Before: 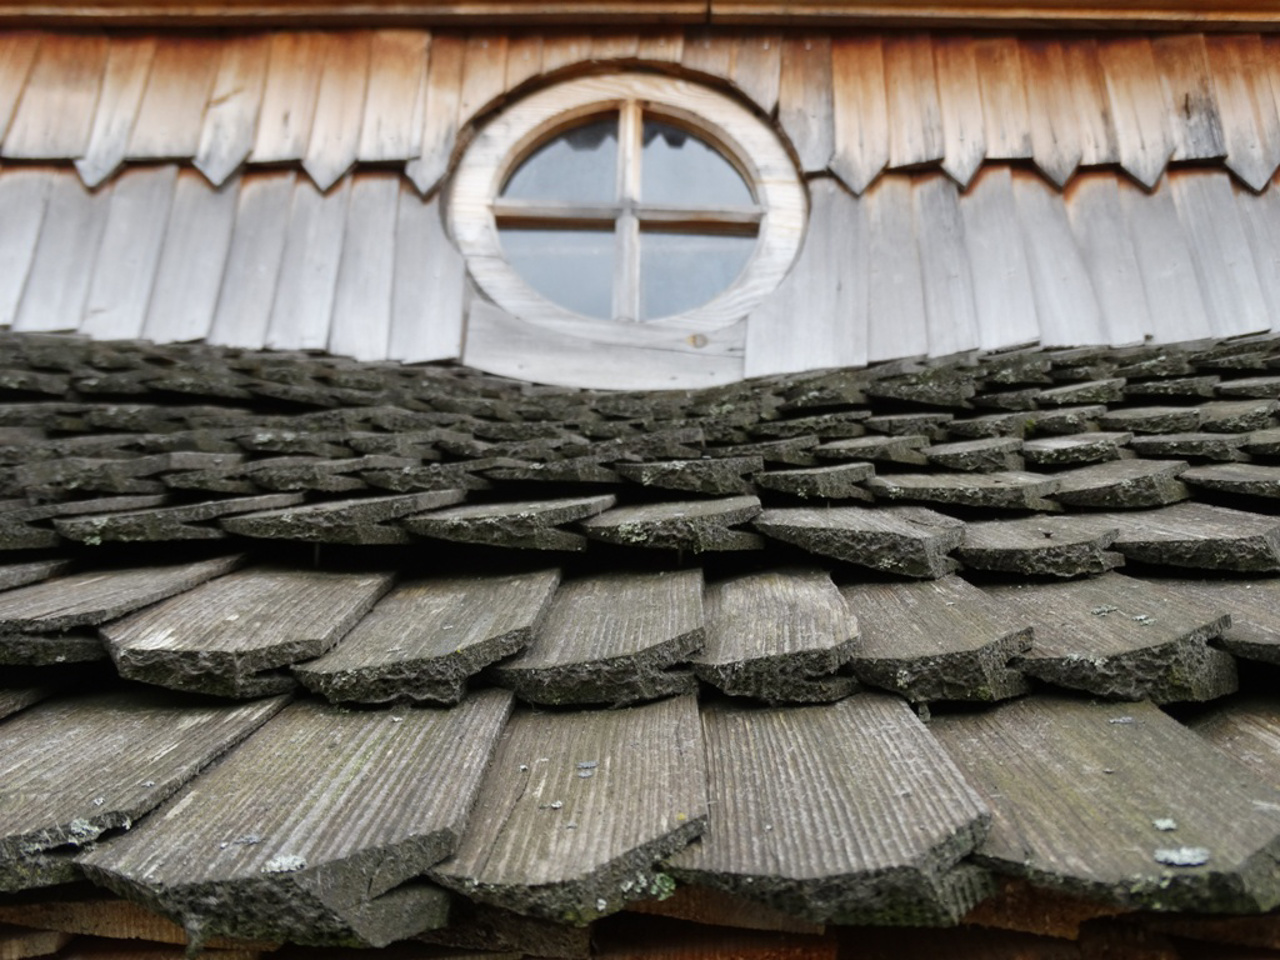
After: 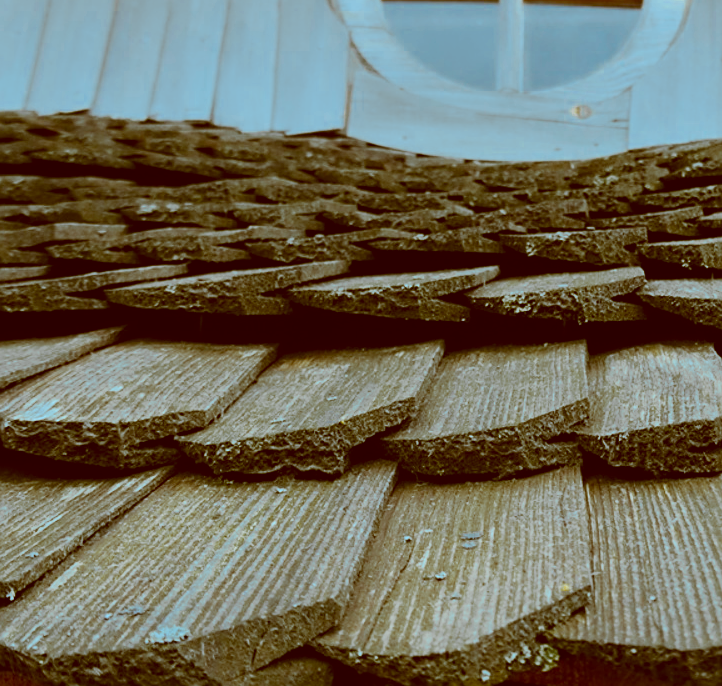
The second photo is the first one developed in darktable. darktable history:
crop: left 9.108%, top 23.911%, right 34.439%, bottom 4.571%
color zones: curves: ch0 [(0, 0.499) (0.143, 0.5) (0.286, 0.5) (0.429, 0.476) (0.571, 0.284) (0.714, 0.243) (0.857, 0.449) (1, 0.499)]; ch1 [(0, 0.532) (0.143, 0.645) (0.286, 0.696) (0.429, 0.211) (0.571, 0.504) (0.714, 0.493) (0.857, 0.495) (1, 0.532)]; ch2 [(0, 0.5) (0.143, 0.5) (0.286, 0.427) (0.429, 0.324) (0.571, 0.5) (0.714, 0.5) (0.857, 0.5) (1, 0.5)]
color correction: highlights a* -14.94, highlights b* -17, shadows a* 10.33, shadows b* 29.04
shadows and highlights: shadows -30.46, highlights 30.64
sharpen: on, module defaults
